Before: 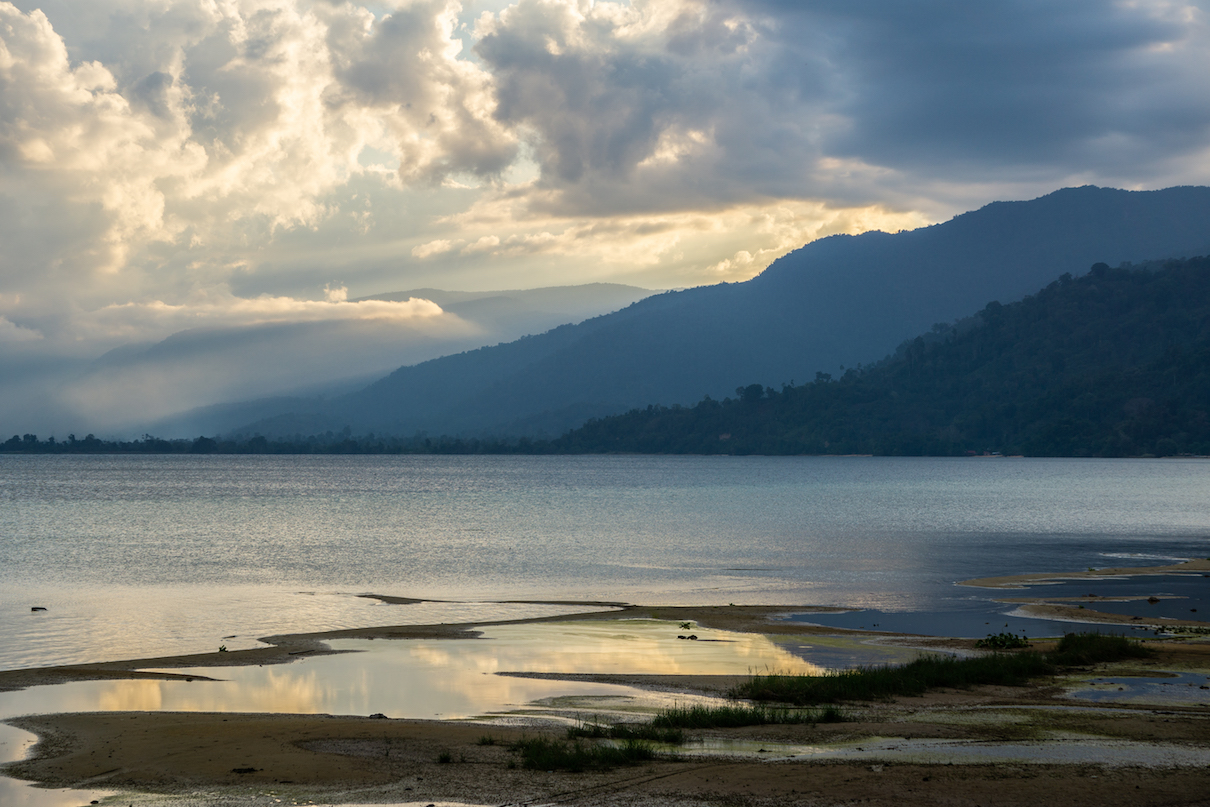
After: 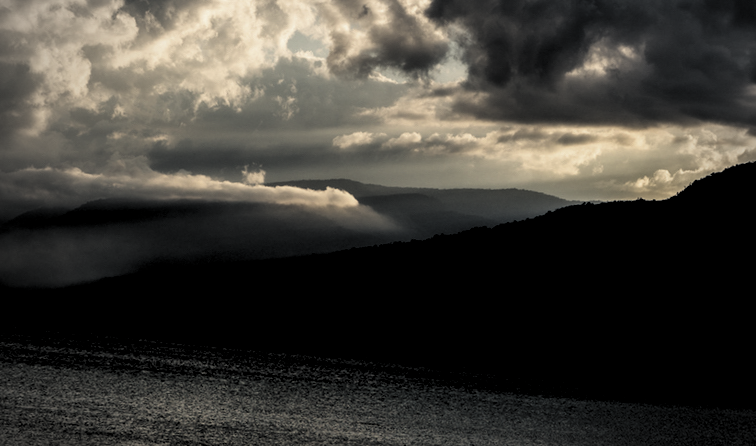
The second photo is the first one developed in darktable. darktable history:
levels: levels [0.514, 0.759, 1]
vignetting: fall-off start 71.49%, unbound false
crop and rotate: angle -5.06°, left 2.257%, top 6.841%, right 27.237%, bottom 30.66%
